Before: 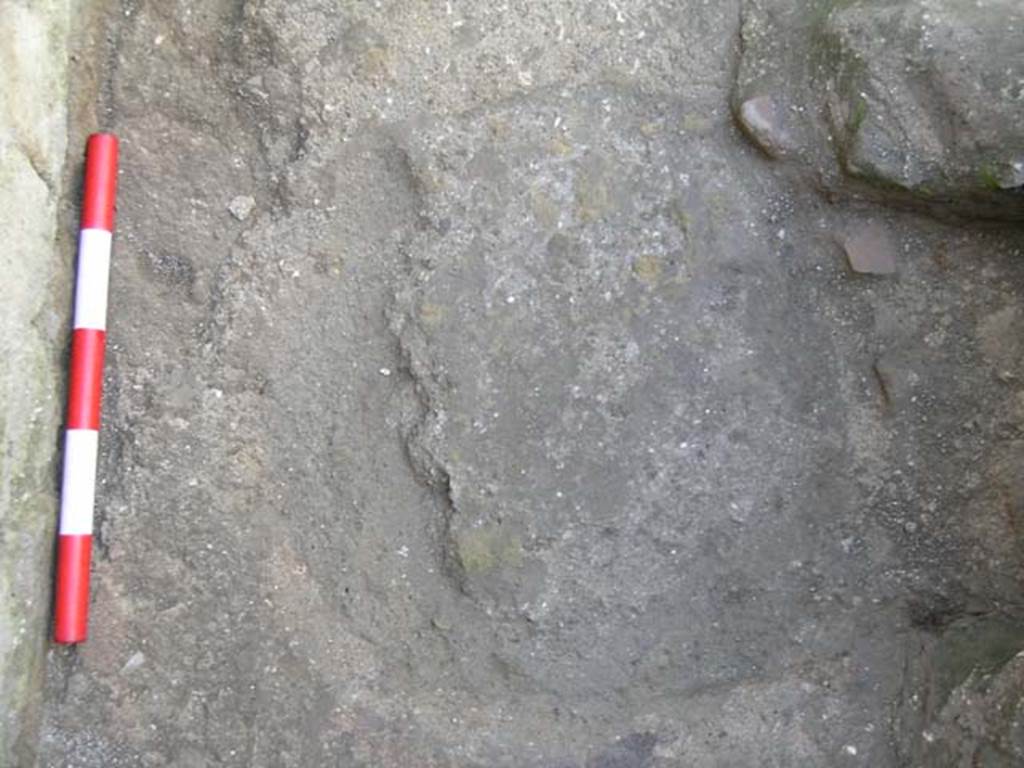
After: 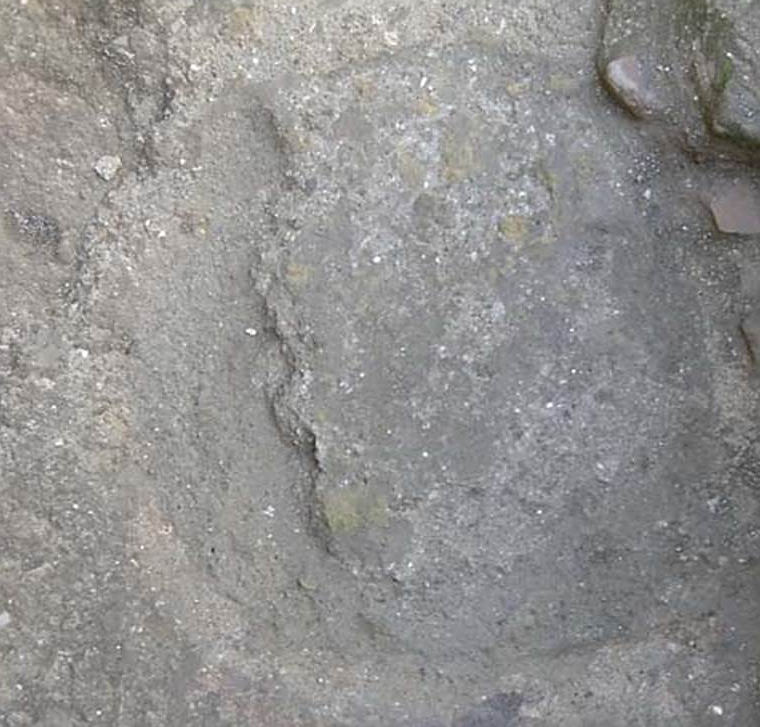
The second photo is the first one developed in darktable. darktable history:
sharpen: on, module defaults
crop and rotate: left 13.15%, top 5.251%, right 12.609%
